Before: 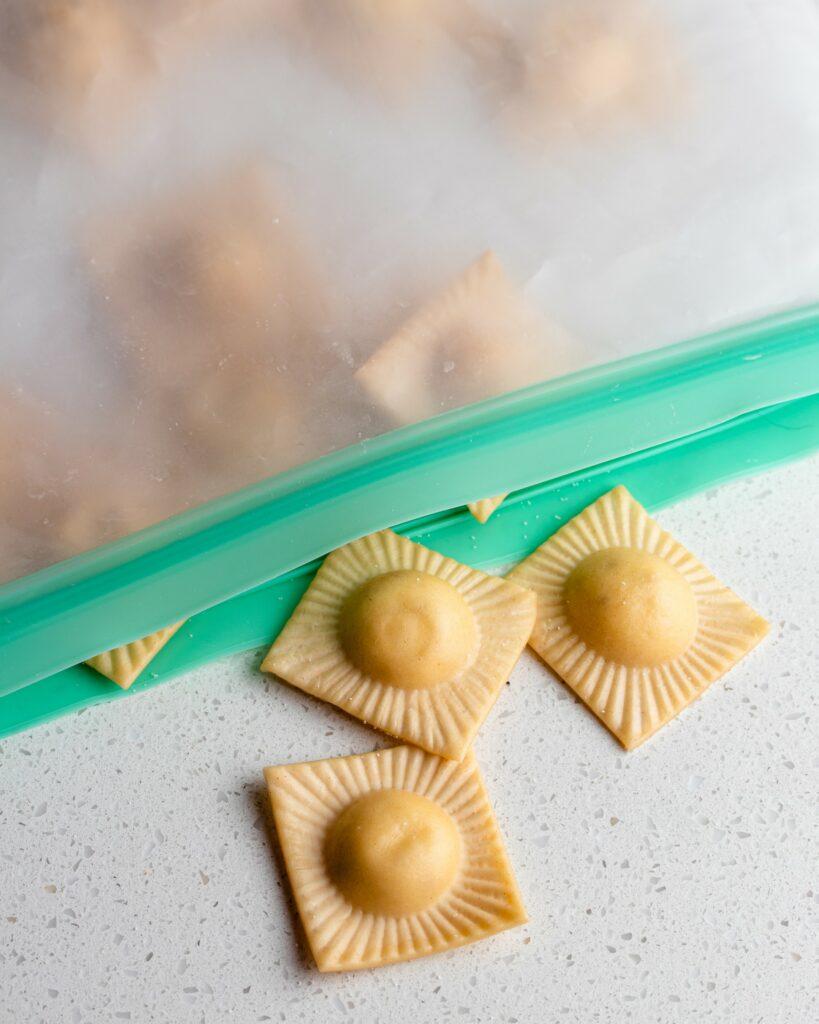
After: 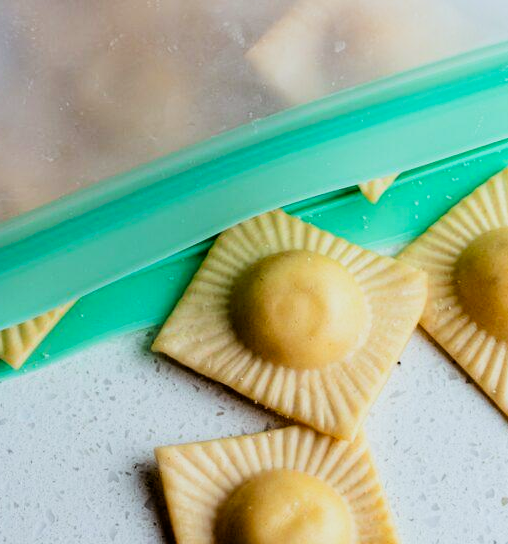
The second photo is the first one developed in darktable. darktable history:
filmic rgb: black relative exposure -5 EV, white relative exposure 3.5 EV, hardness 3.19, contrast 1.4, highlights saturation mix -30%
crop: left 13.312%, top 31.28%, right 24.627%, bottom 15.582%
contrast brightness saturation: contrast 0.04, saturation 0.16
white balance: red 0.925, blue 1.046
